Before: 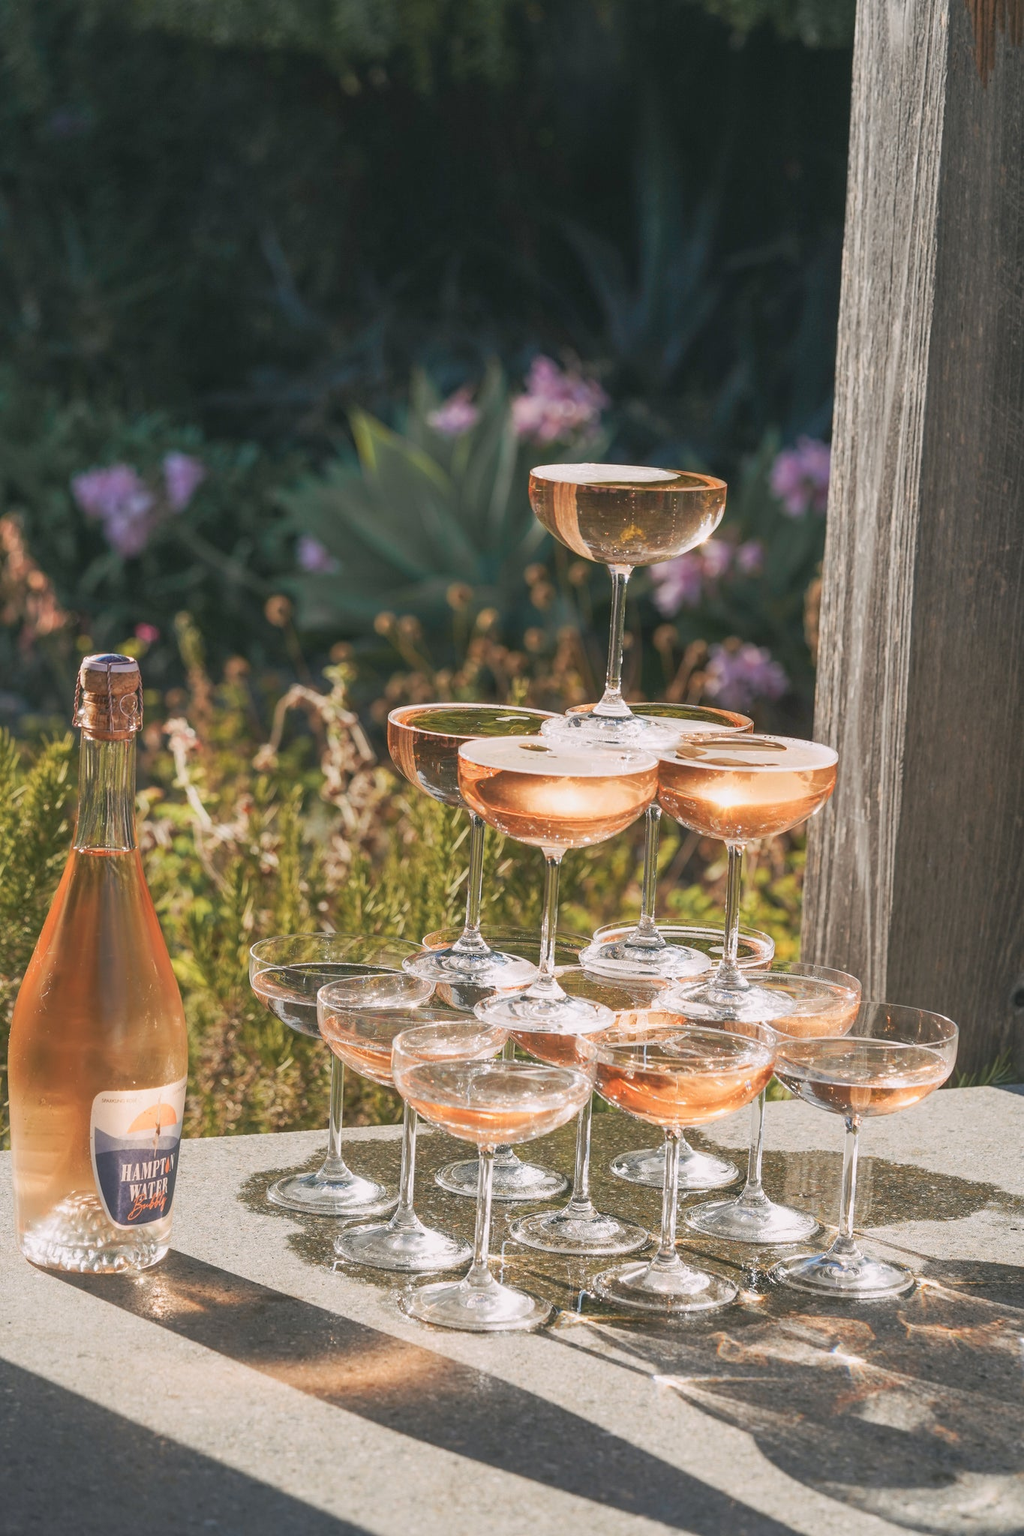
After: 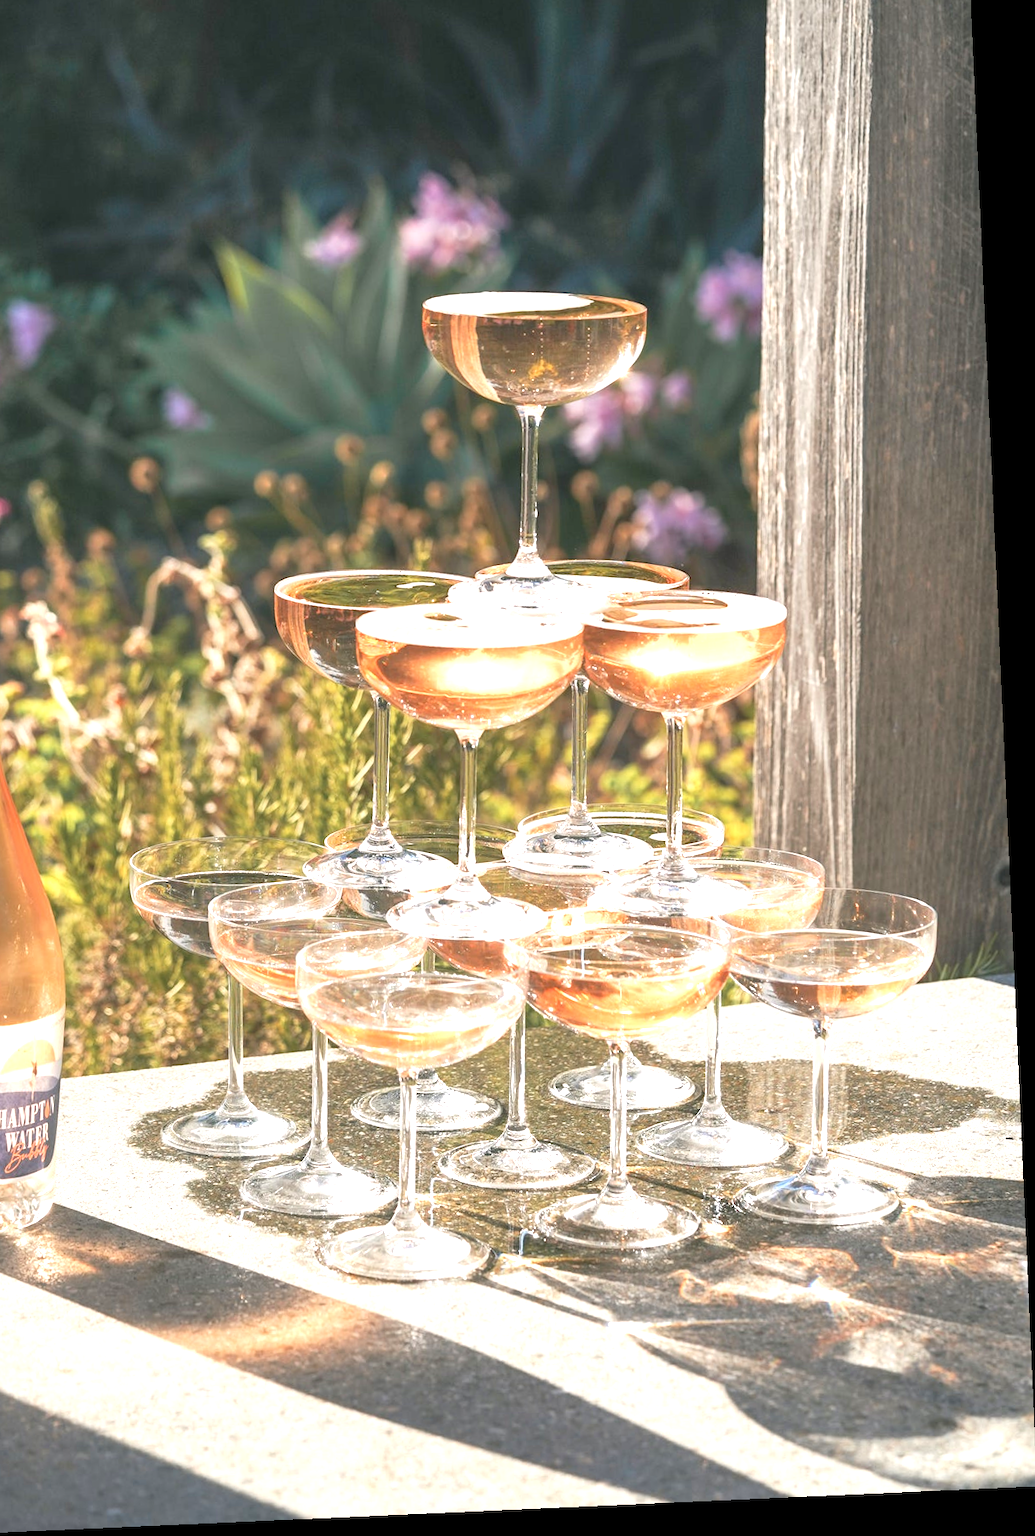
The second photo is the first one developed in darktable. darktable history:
crop: left 16.315%, top 14.246%
rotate and perspective: rotation -2.56°, automatic cropping off
exposure: exposure 1 EV, compensate highlight preservation false
